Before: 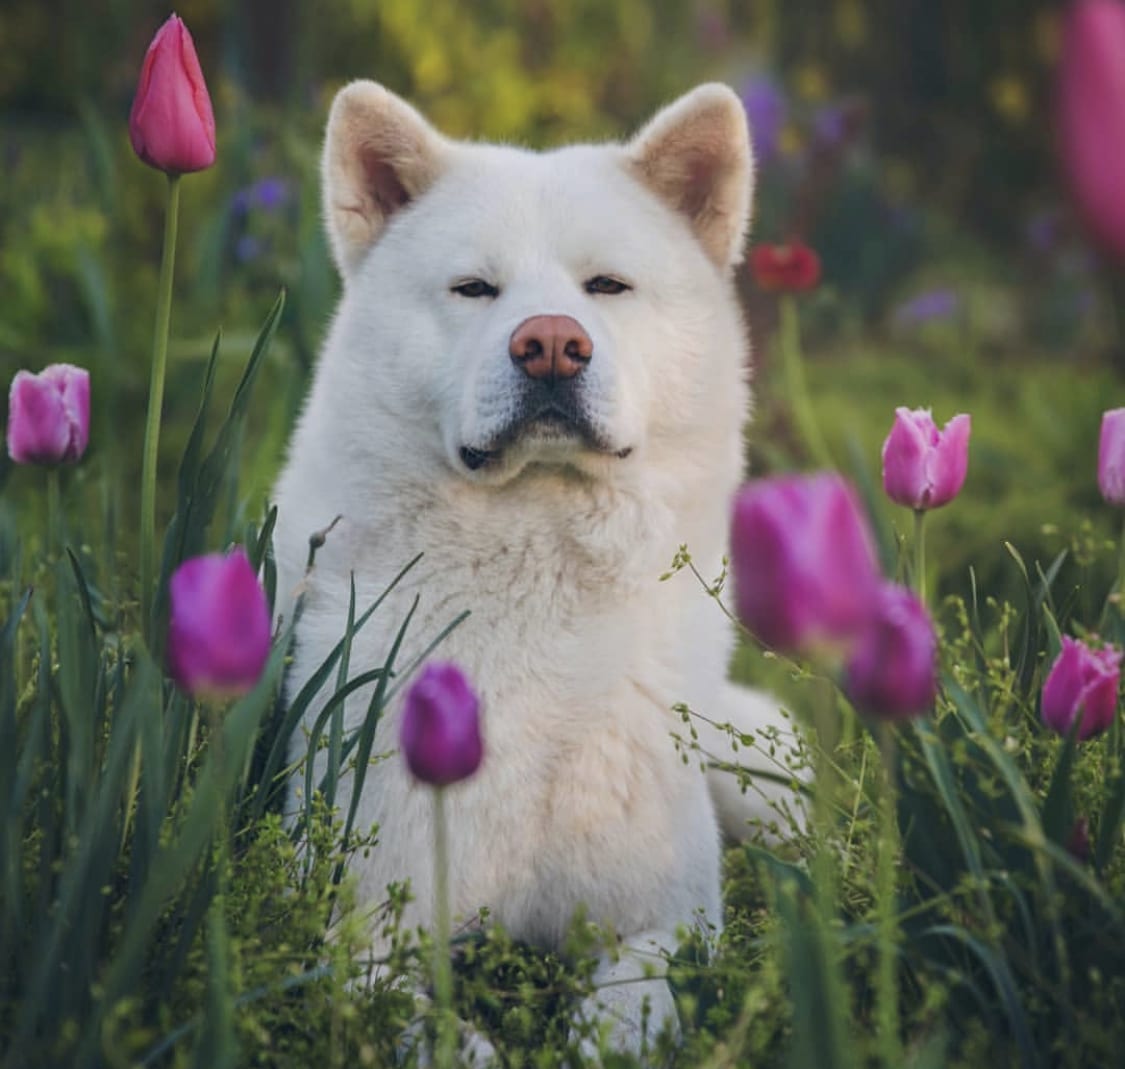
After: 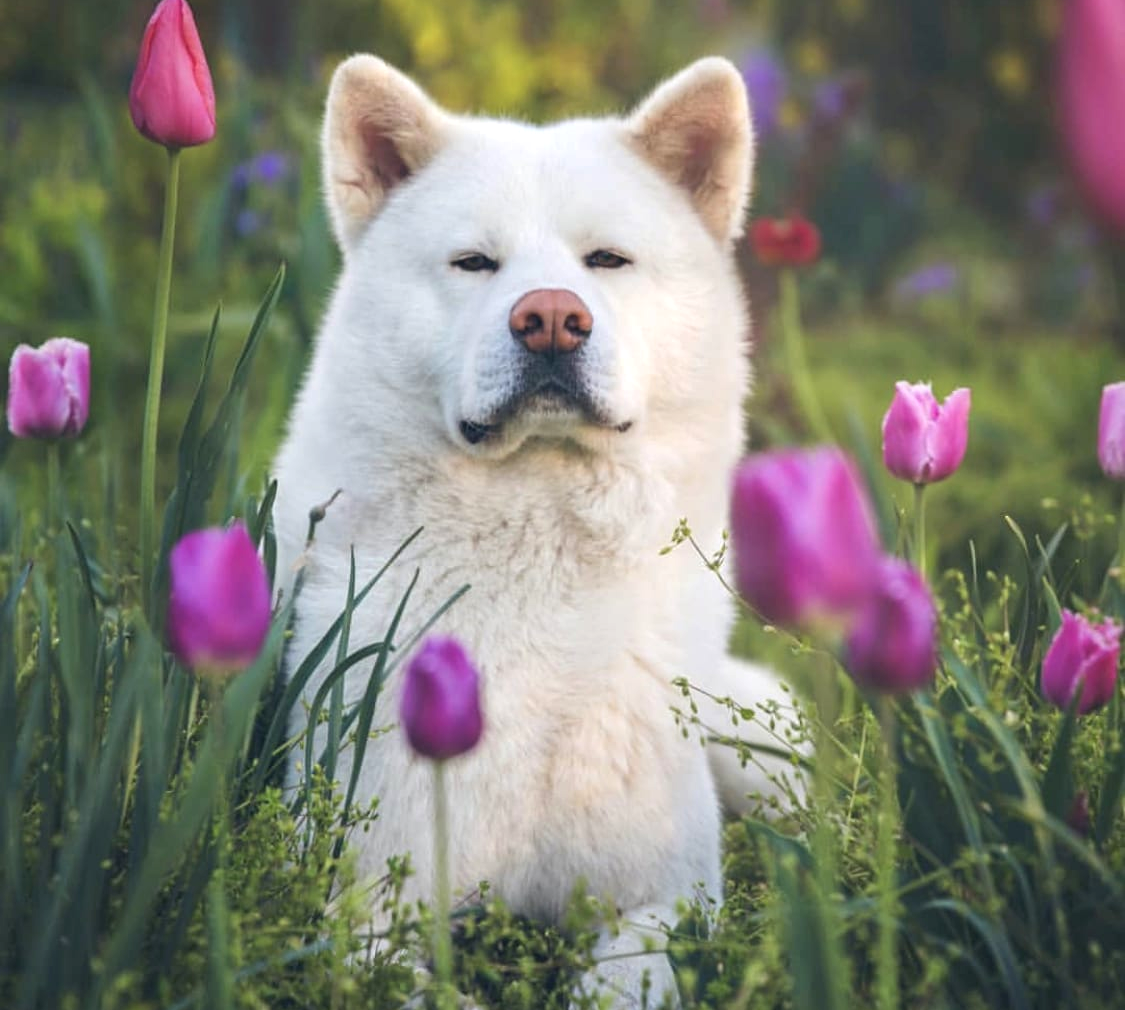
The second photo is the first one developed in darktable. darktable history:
exposure: exposure 0.6 EV, compensate highlight preservation false
crop and rotate: top 2.479%, bottom 3.018%
